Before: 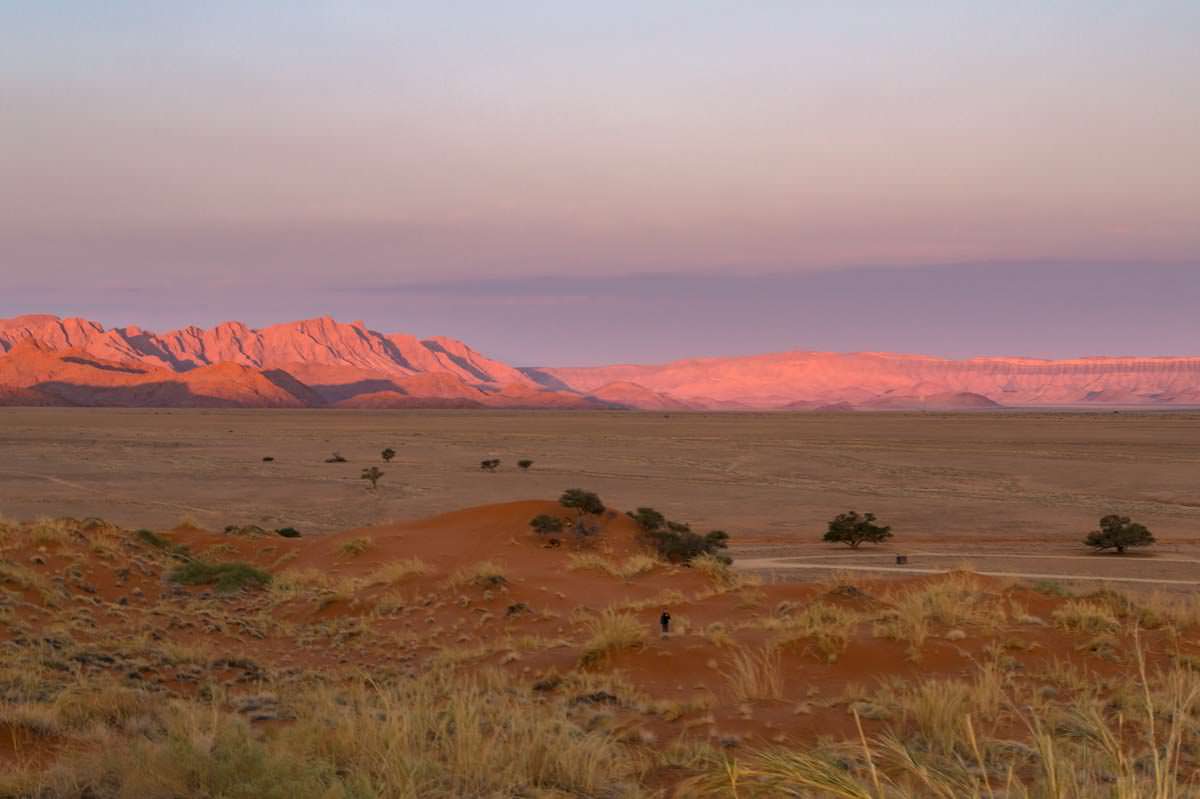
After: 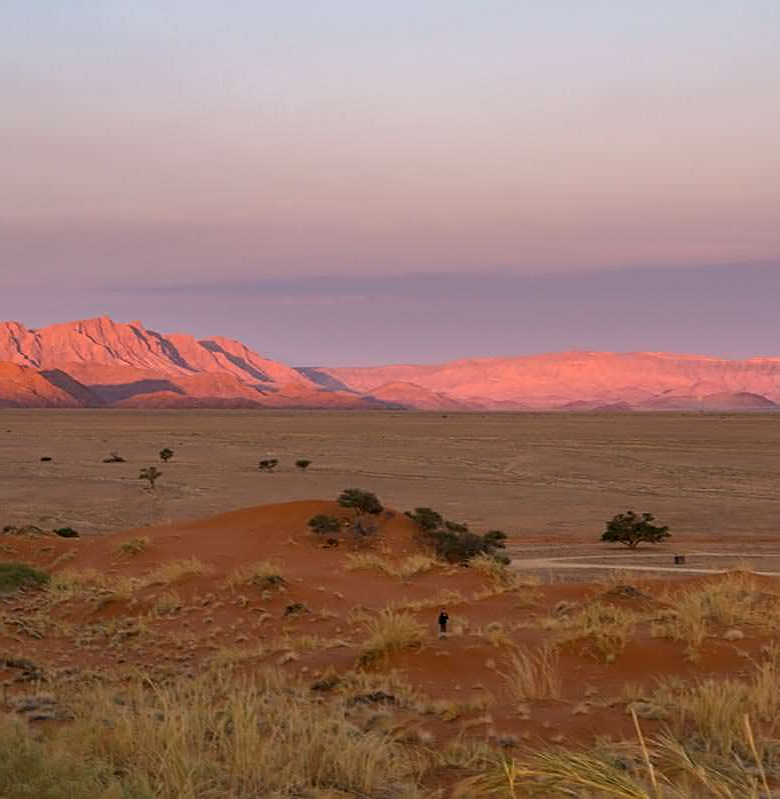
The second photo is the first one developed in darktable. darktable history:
crop and rotate: left 18.549%, right 16.434%
sharpen: on, module defaults
